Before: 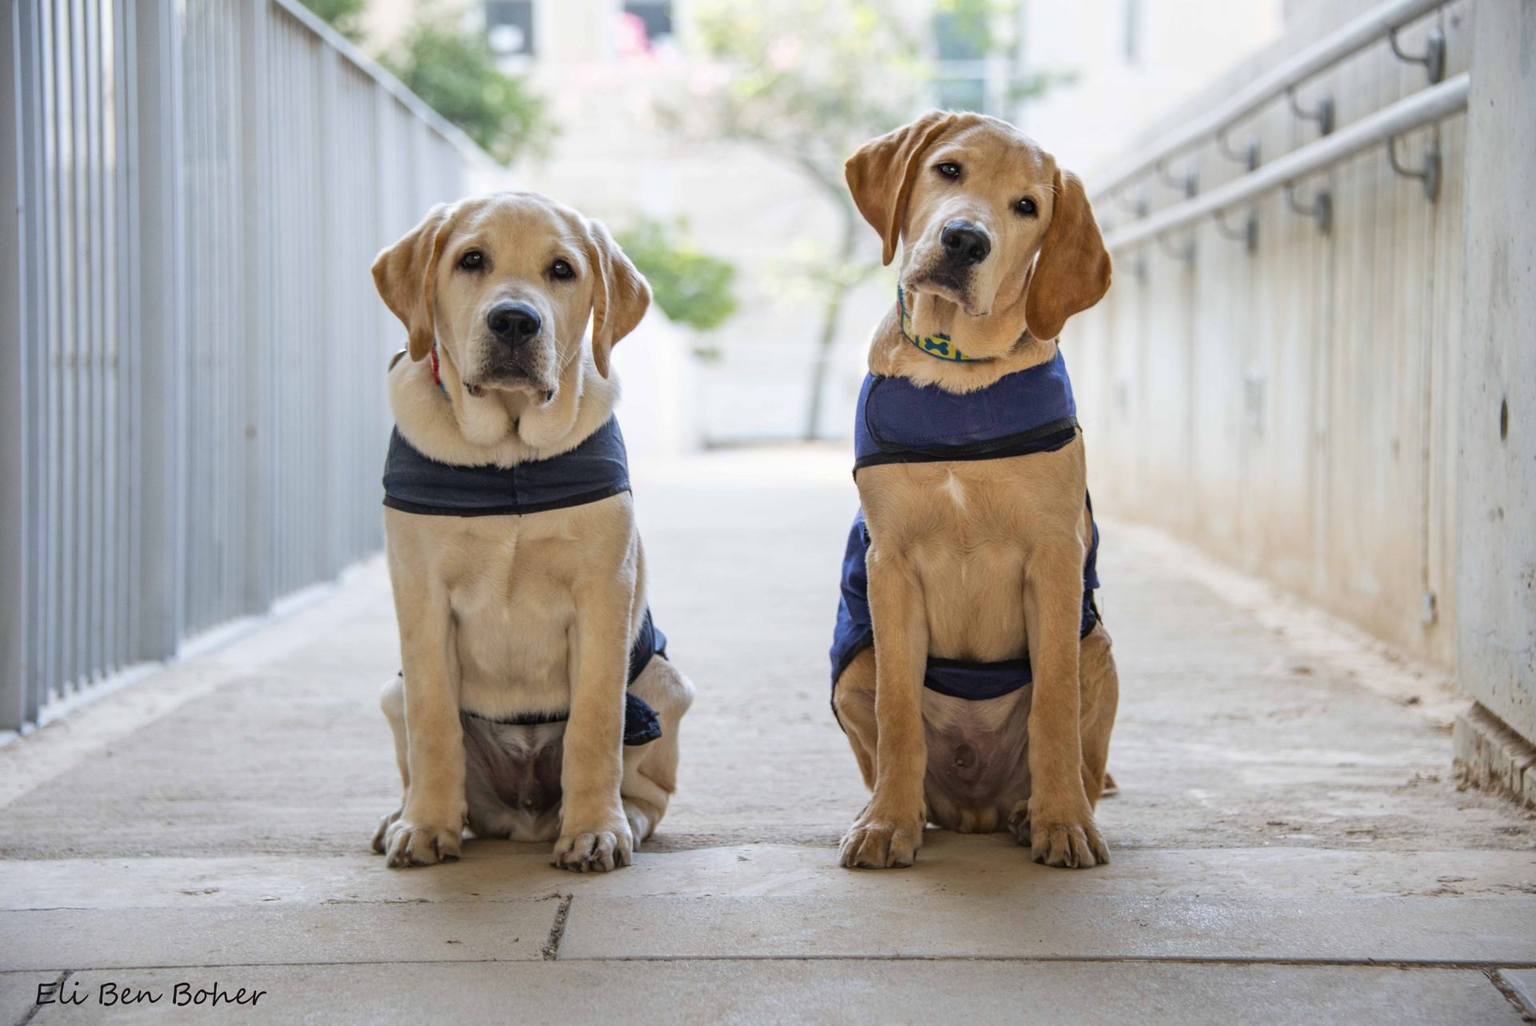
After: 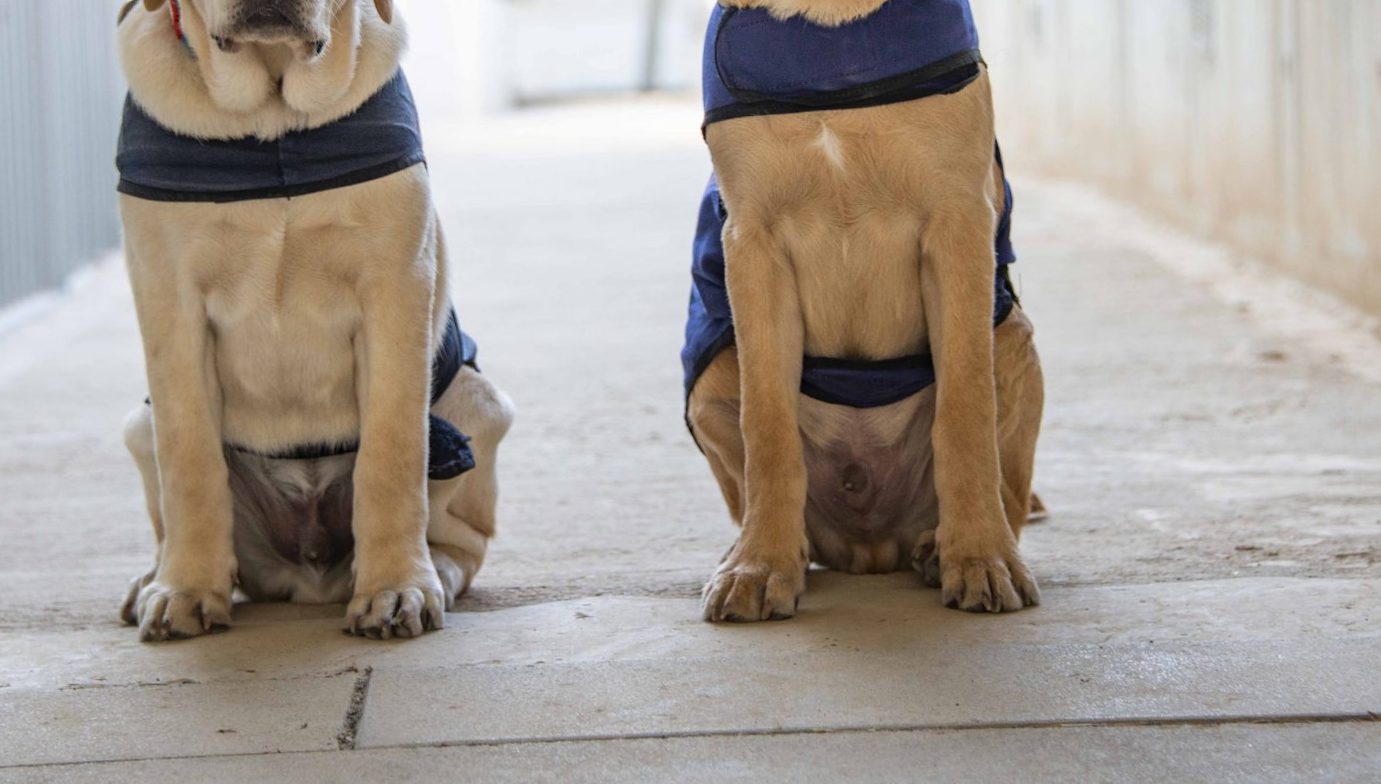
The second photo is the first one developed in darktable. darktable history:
crop and rotate: left 17.299%, top 35.115%, right 7.015%, bottom 1.024%
rotate and perspective: rotation -2.12°, lens shift (vertical) 0.009, lens shift (horizontal) -0.008, automatic cropping original format, crop left 0.036, crop right 0.964, crop top 0.05, crop bottom 0.959
